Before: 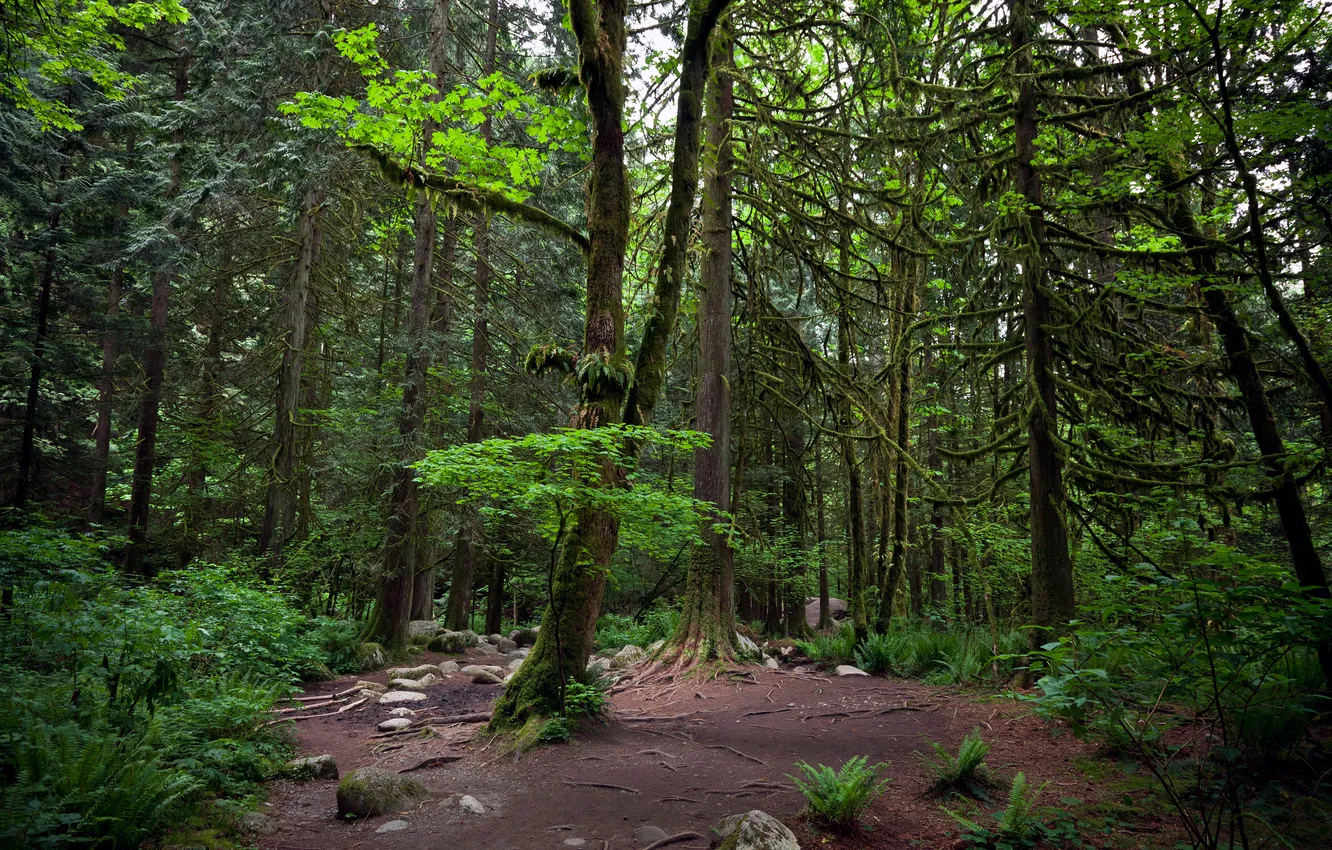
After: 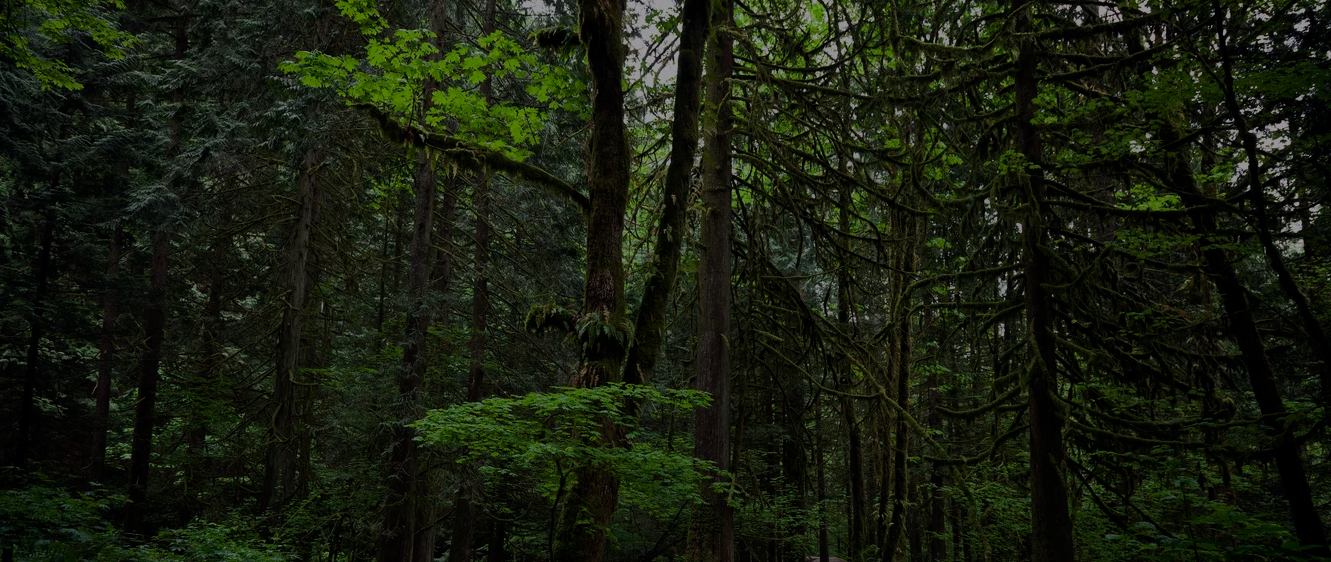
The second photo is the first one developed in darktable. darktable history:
exposure: exposure -1.936 EV, compensate exposure bias true, compensate highlight preservation false
crop and rotate: top 4.927%, bottom 28.857%
tone equalizer: -8 EV -0.449 EV, -7 EV -0.384 EV, -6 EV -0.299 EV, -5 EV -0.22 EV, -3 EV 0.256 EV, -2 EV 0.309 EV, -1 EV 0.385 EV, +0 EV 0.442 EV, mask exposure compensation -0.508 EV
